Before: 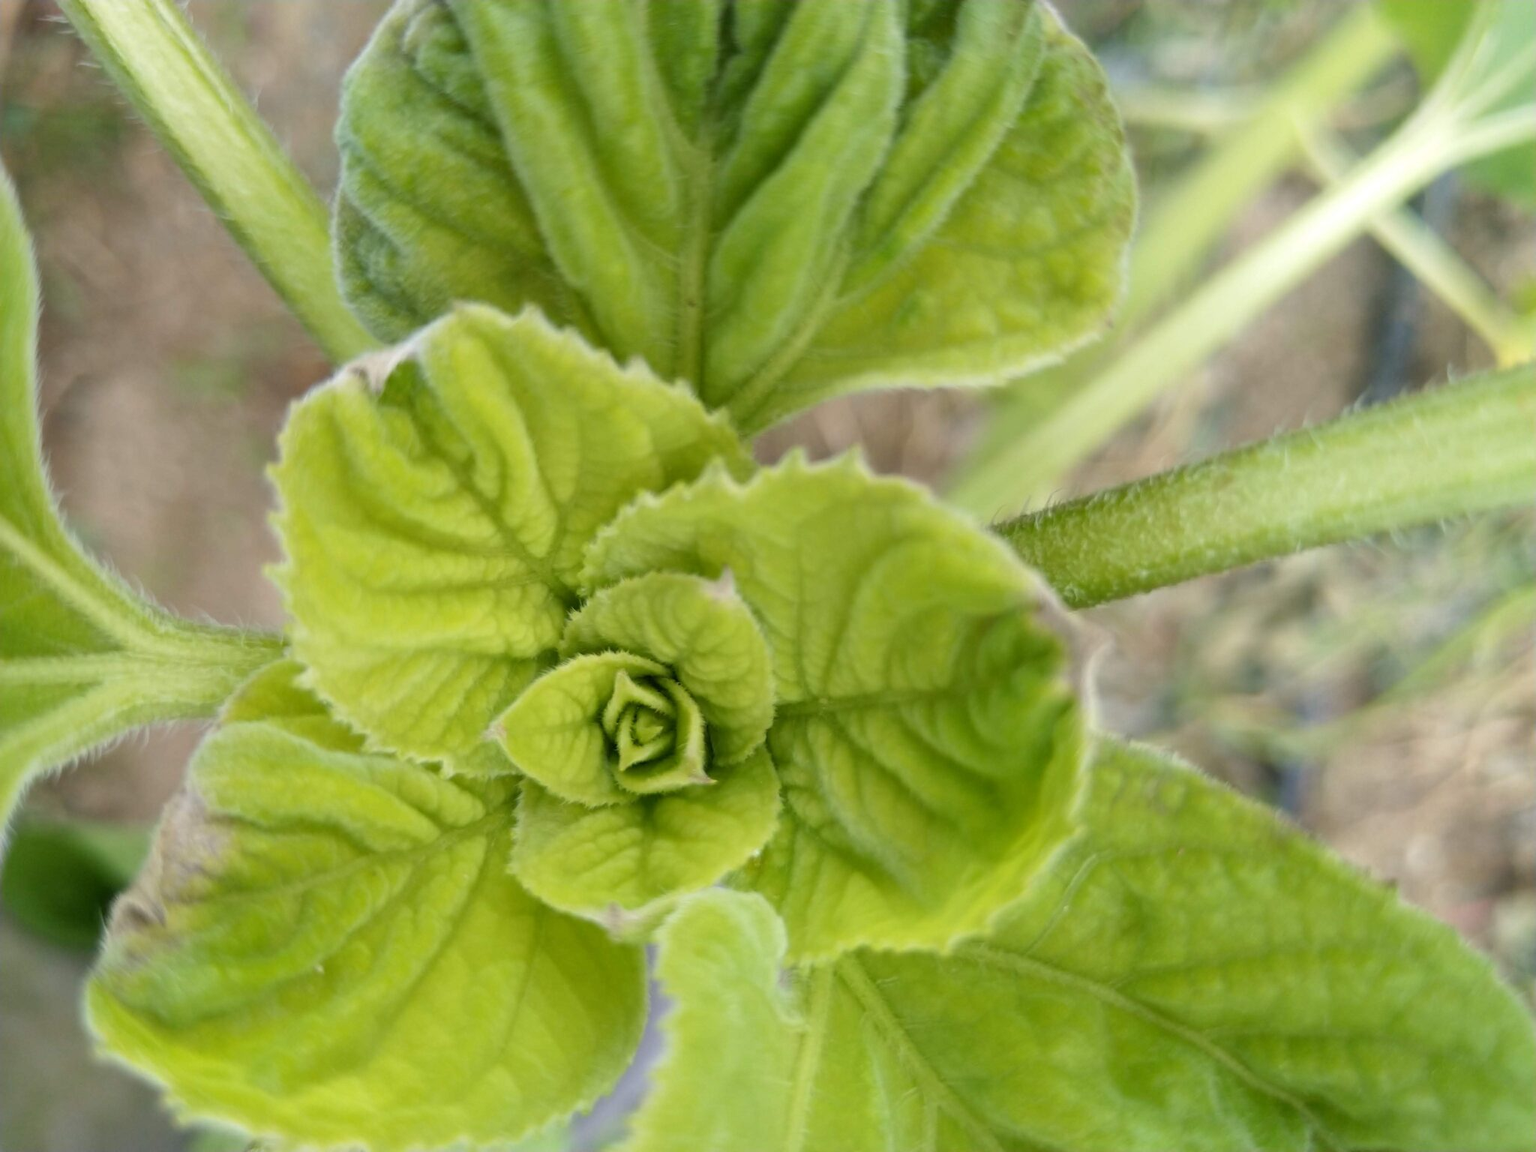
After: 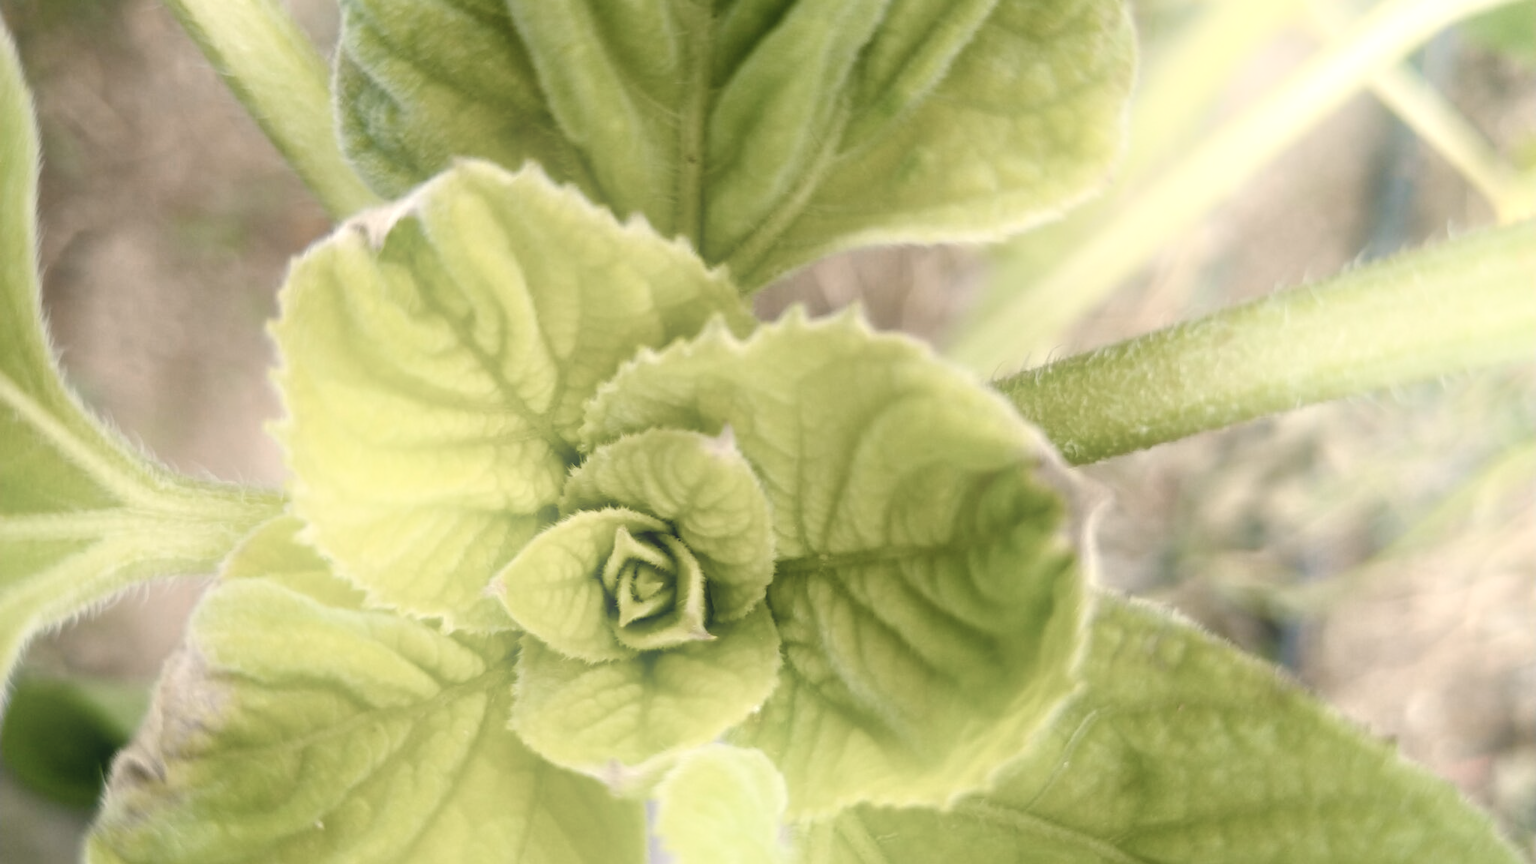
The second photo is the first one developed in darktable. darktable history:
color zones: curves: ch0 [(0, 0.559) (0.153, 0.551) (0.229, 0.5) (0.429, 0.5) (0.571, 0.5) (0.714, 0.5) (0.857, 0.5) (1, 0.559)]; ch1 [(0, 0.417) (0.112, 0.336) (0.213, 0.26) (0.429, 0.34) (0.571, 0.35) (0.683, 0.331) (0.857, 0.344) (1, 0.417)]
white balance: red 1.029, blue 0.92
color balance rgb: shadows lift › chroma 1%, shadows lift › hue 217.2°, power › hue 310.8°, highlights gain › chroma 2%, highlights gain › hue 44.4°, global offset › luminance 0.25%, global offset › hue 171.6°, perceptual saturation grading › global saturation 14.09%, perceptual saturation grading › highlights -30%, perceptual saturation grading › shadows 50.67%, global vibrance 25%, contrast 20%
bloom: on, module defaults
crop and rotate: top 12.5%, bottom 12.5%
